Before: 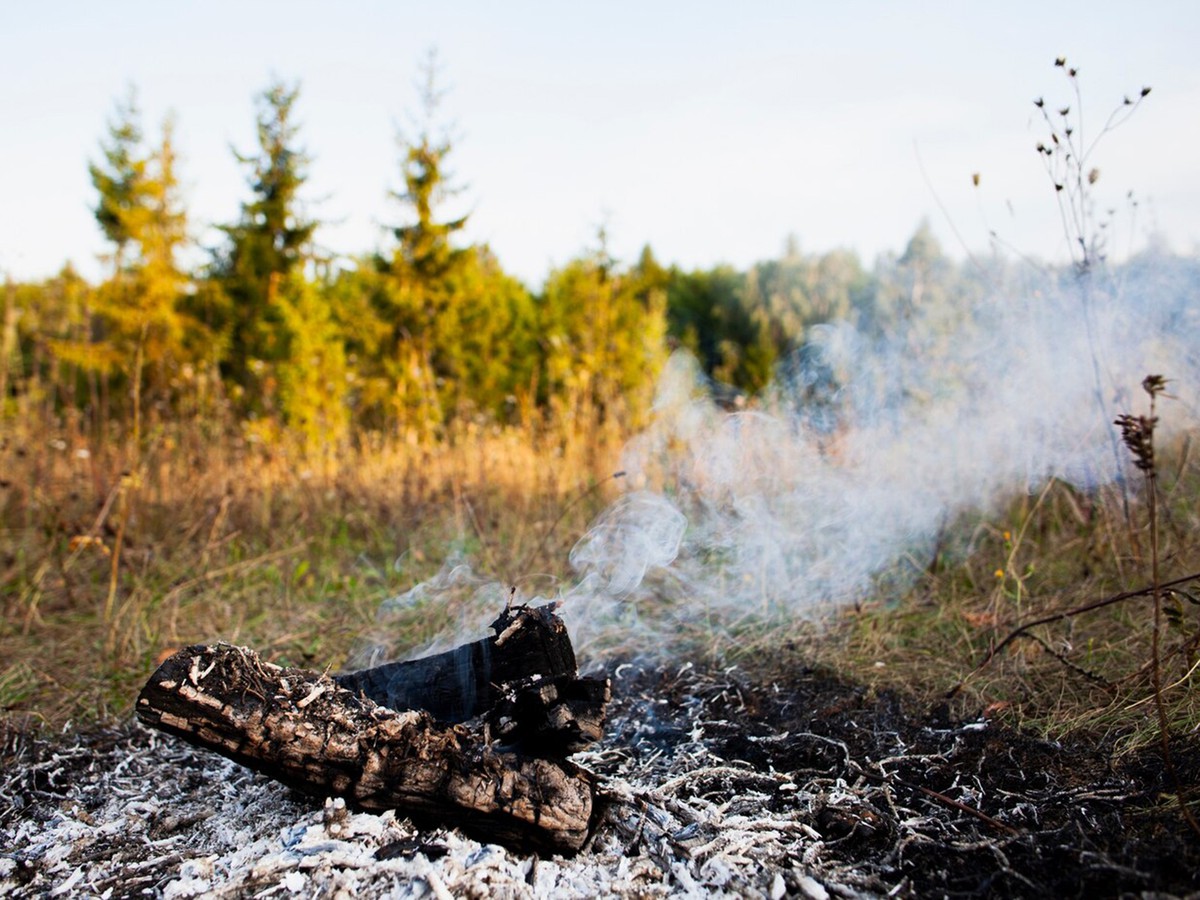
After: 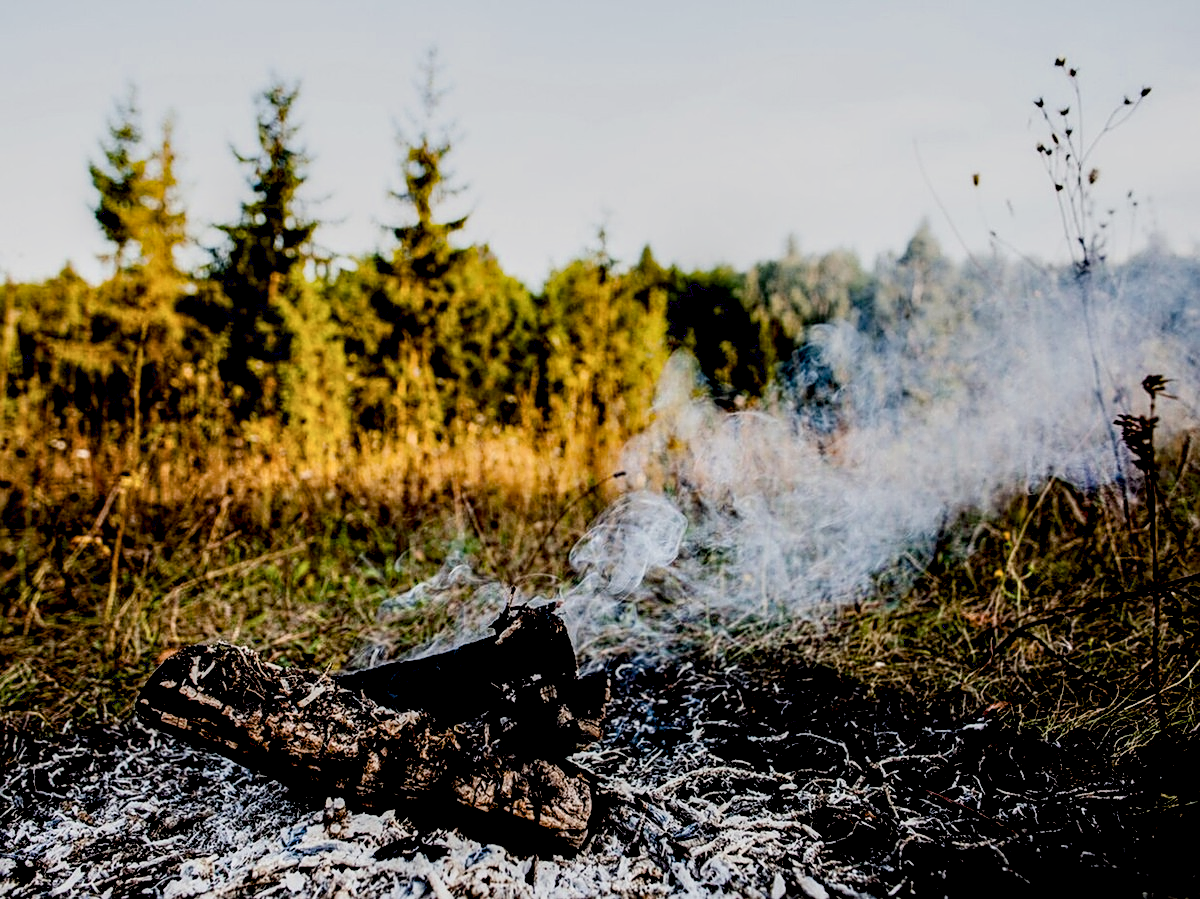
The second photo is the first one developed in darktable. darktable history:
crop: bottom 0.053%
haze removal: strength 0.29, distance 0.256, compatibility mode true
sharpen: on, module defaults
contrast brightness saturation: contrast 0.135
filmic rgb: black relative exposure -7.65 EV, white relative exposure 4.56 EV, hardness 3.61
exposure: black level correction 0.044, exposure -0.229 EV, compensate highlight preservation false
local contrast: highlights 20%, shadows 71%, detail 170%
